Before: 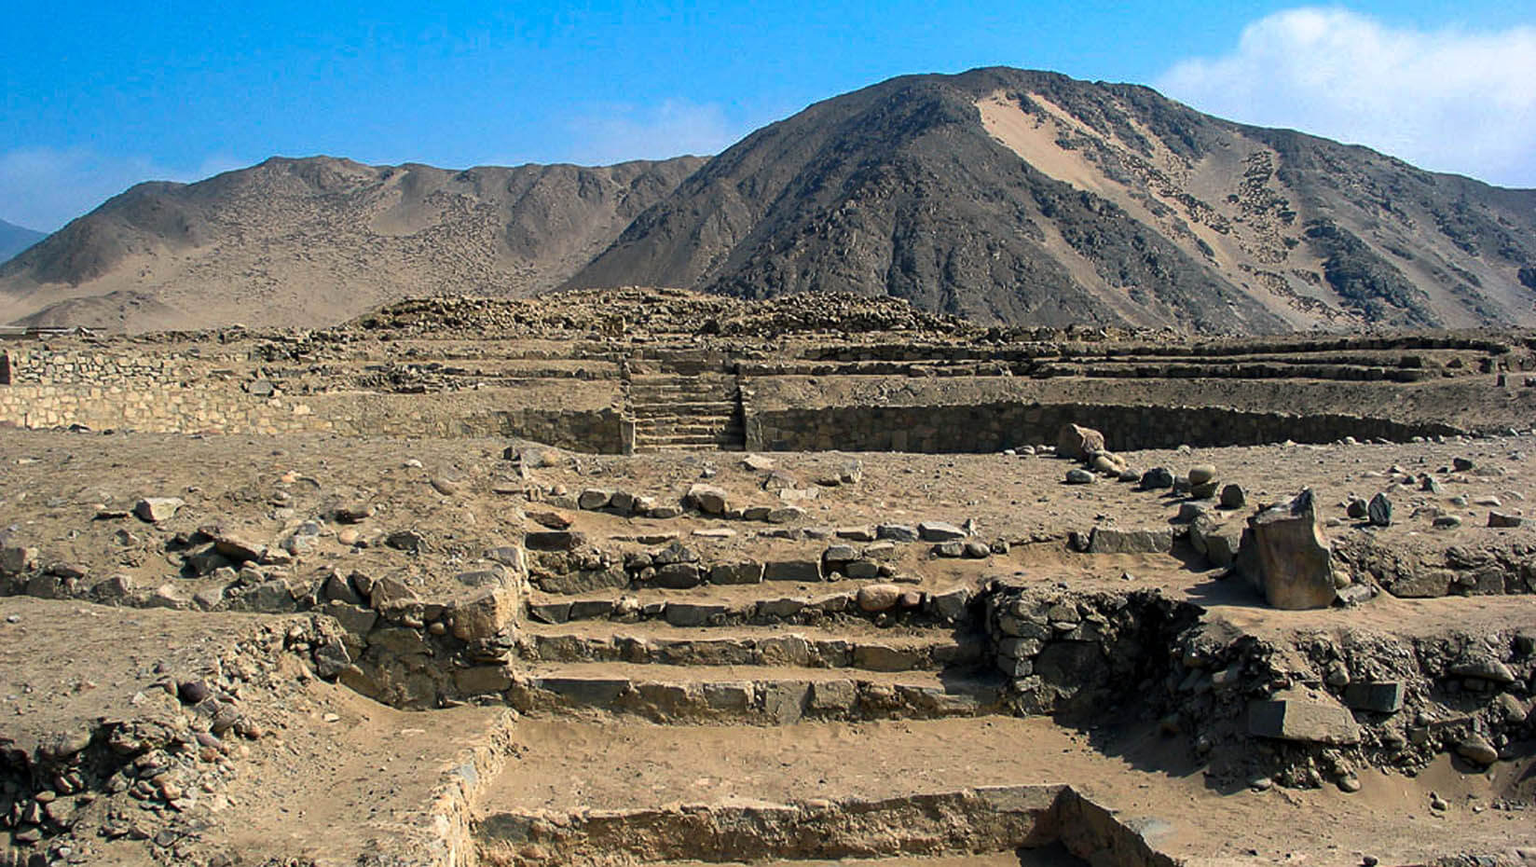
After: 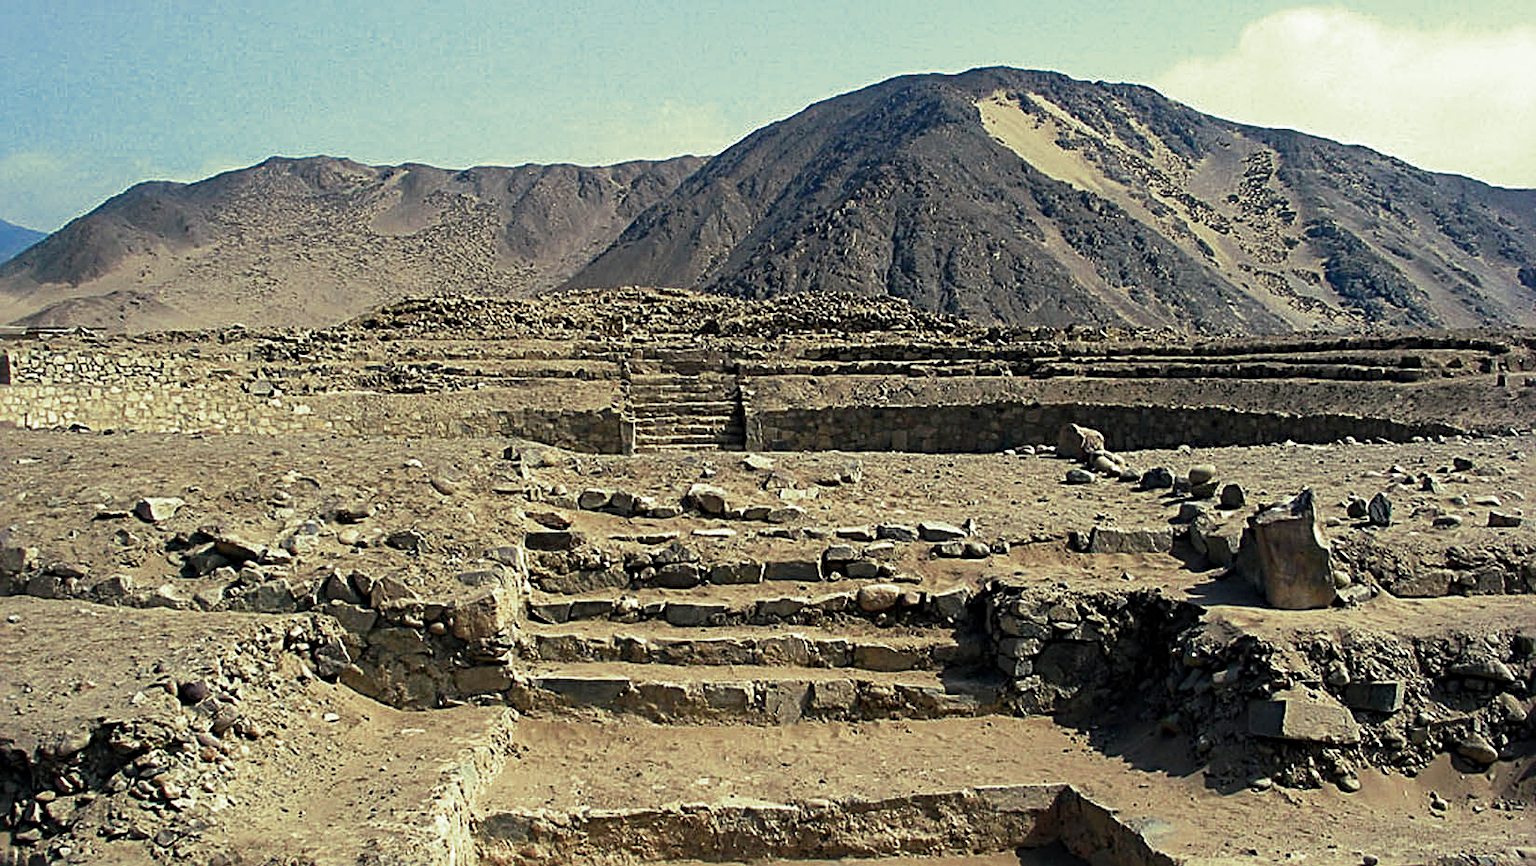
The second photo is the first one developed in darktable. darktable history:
split-toning: shadows › hue 290.82°, shadows › saturation 0.34, highlights › saturation 0.38, balance 0, compress 50%
tone equalizer: on, module defaults
sharpen: radius 4
